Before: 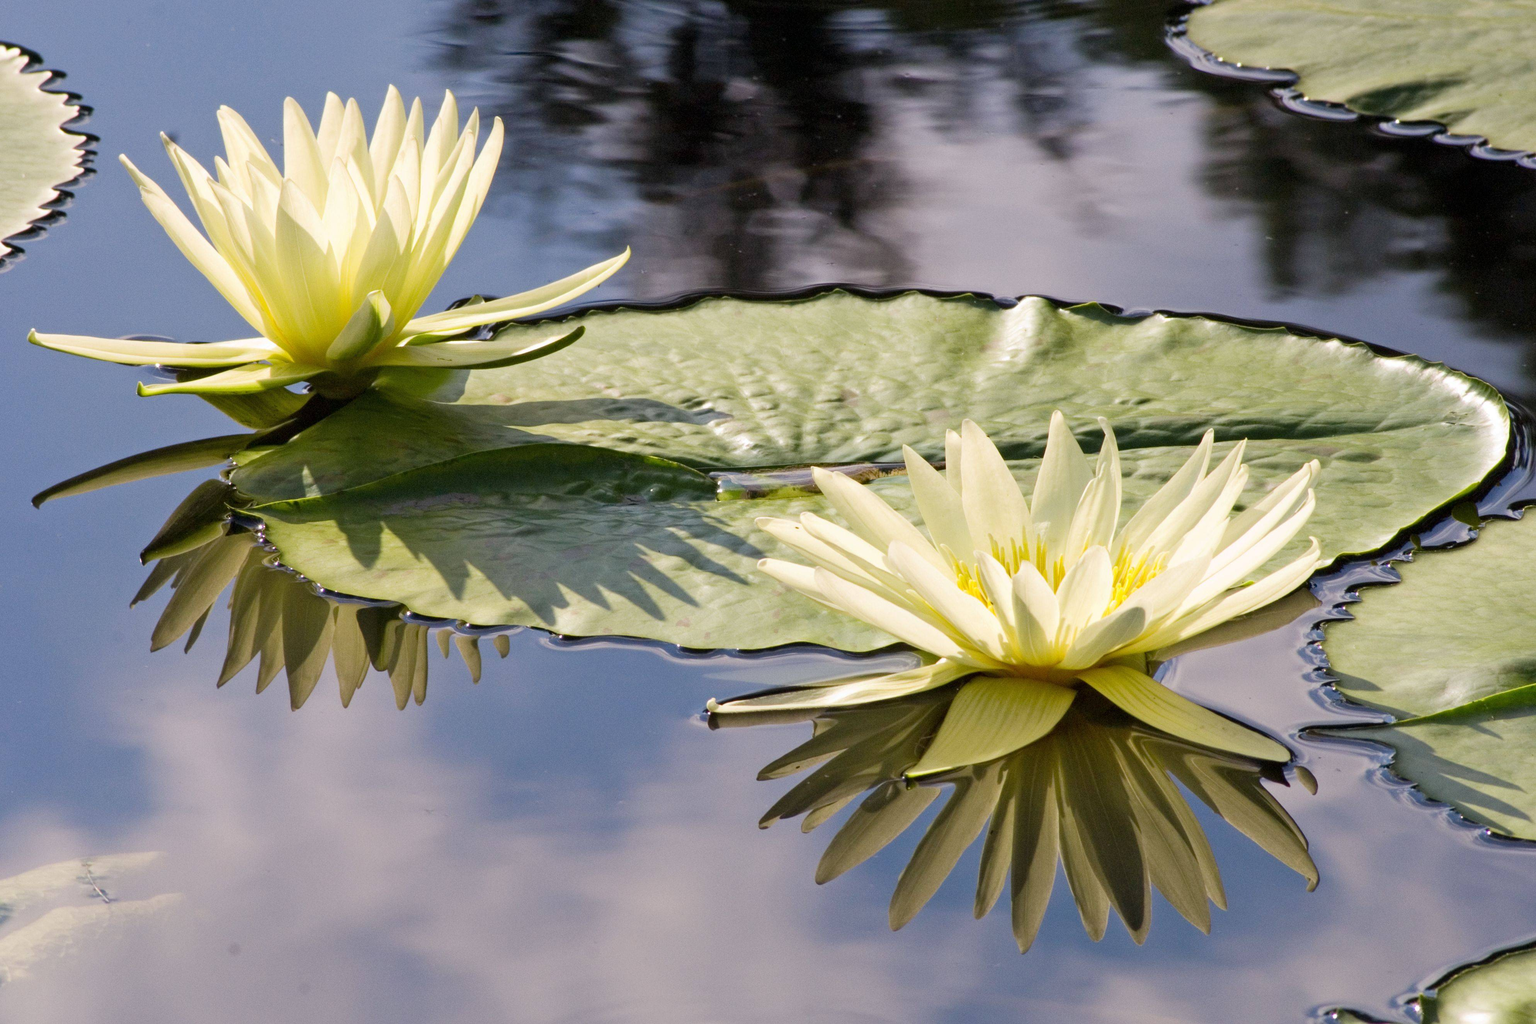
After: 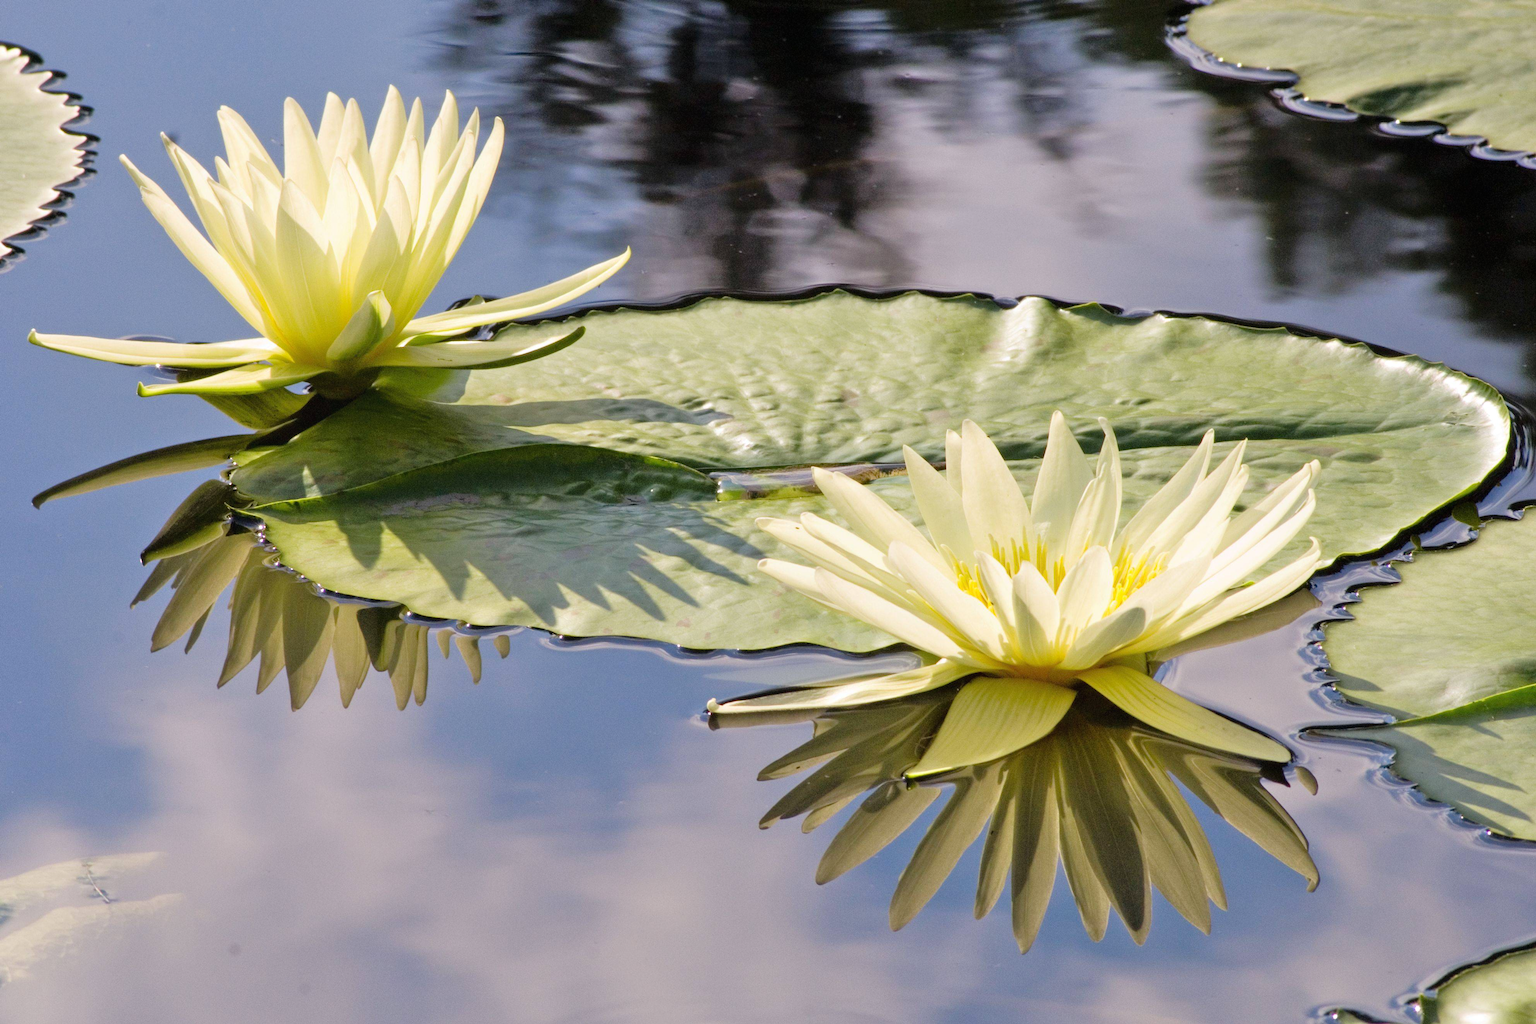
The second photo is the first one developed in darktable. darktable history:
local contrast: mode bilateral grid, contrast 100, coarseness 100, detail 89%, midtone range 0.2
tone equalizer: -8 EV 0.008 EV, -7 EV -0.028 EV, -6 EV 0.034 EV, -5 EV 0.033 EV, -4 EV 0.295 EV, -3 EV 0.665 EV, -2 EV 0.568 EV, -1 EV 0.195 EV, +0 EV 0.029 EV
